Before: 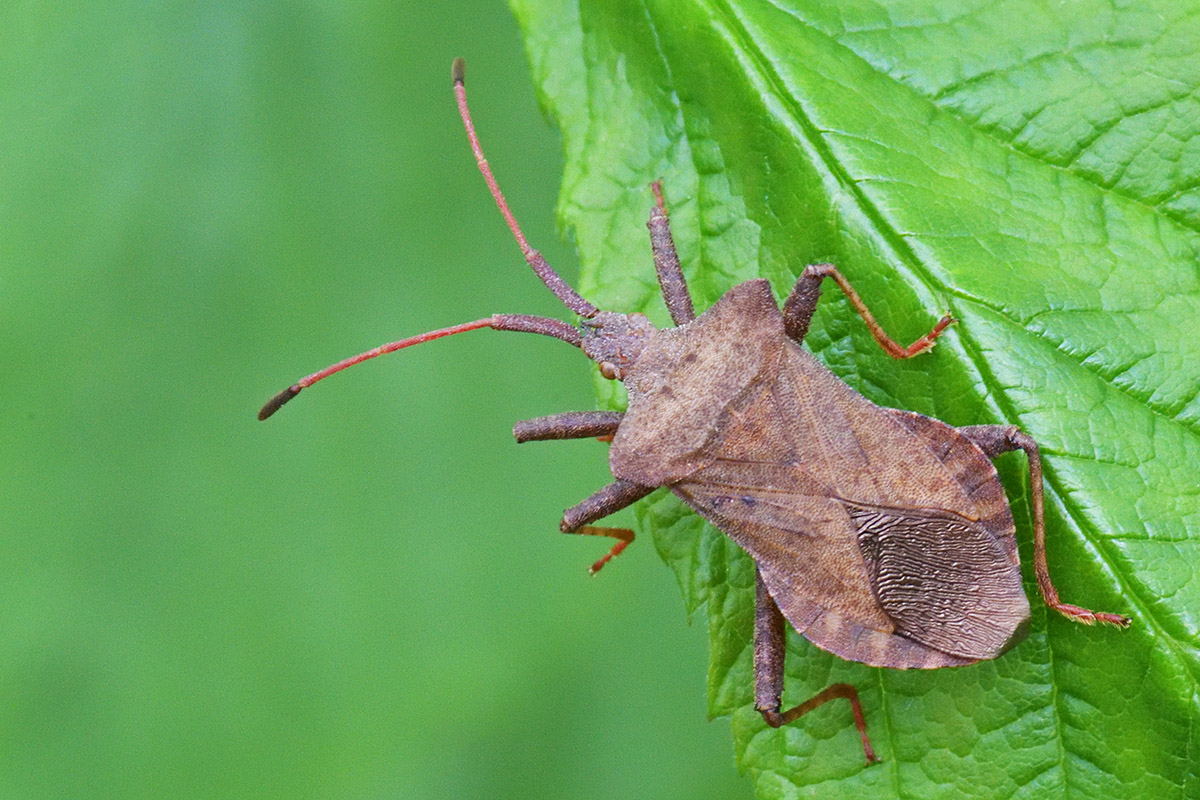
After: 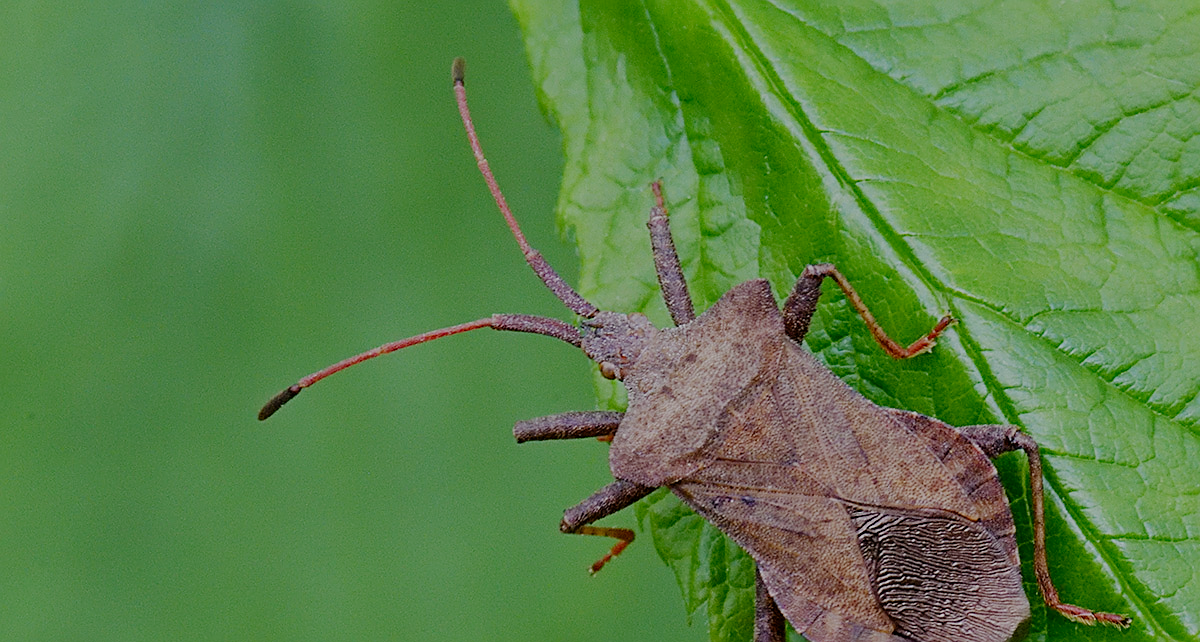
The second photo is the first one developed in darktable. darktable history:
crop: bottom 19.644%
filmic rgb: middle gray luminance 30%, black relative exposure -9 EV, white relative exposure 7 EV, threshold 6 EV, target black luminance 0%, hardness 2.94, latitude 2.04%, contrast 0.963, highlights saturation mix 5%, shadows ↔ highlights balance 12.16%, add noise in highlights 0, preserve chrominance no, color science v3 (2019), use custom middle-gray values true, iterations of high-quality reconstruction 0, contrast in highlights soft, enable highlight reconstruction true
sharpen: on, module defaults
